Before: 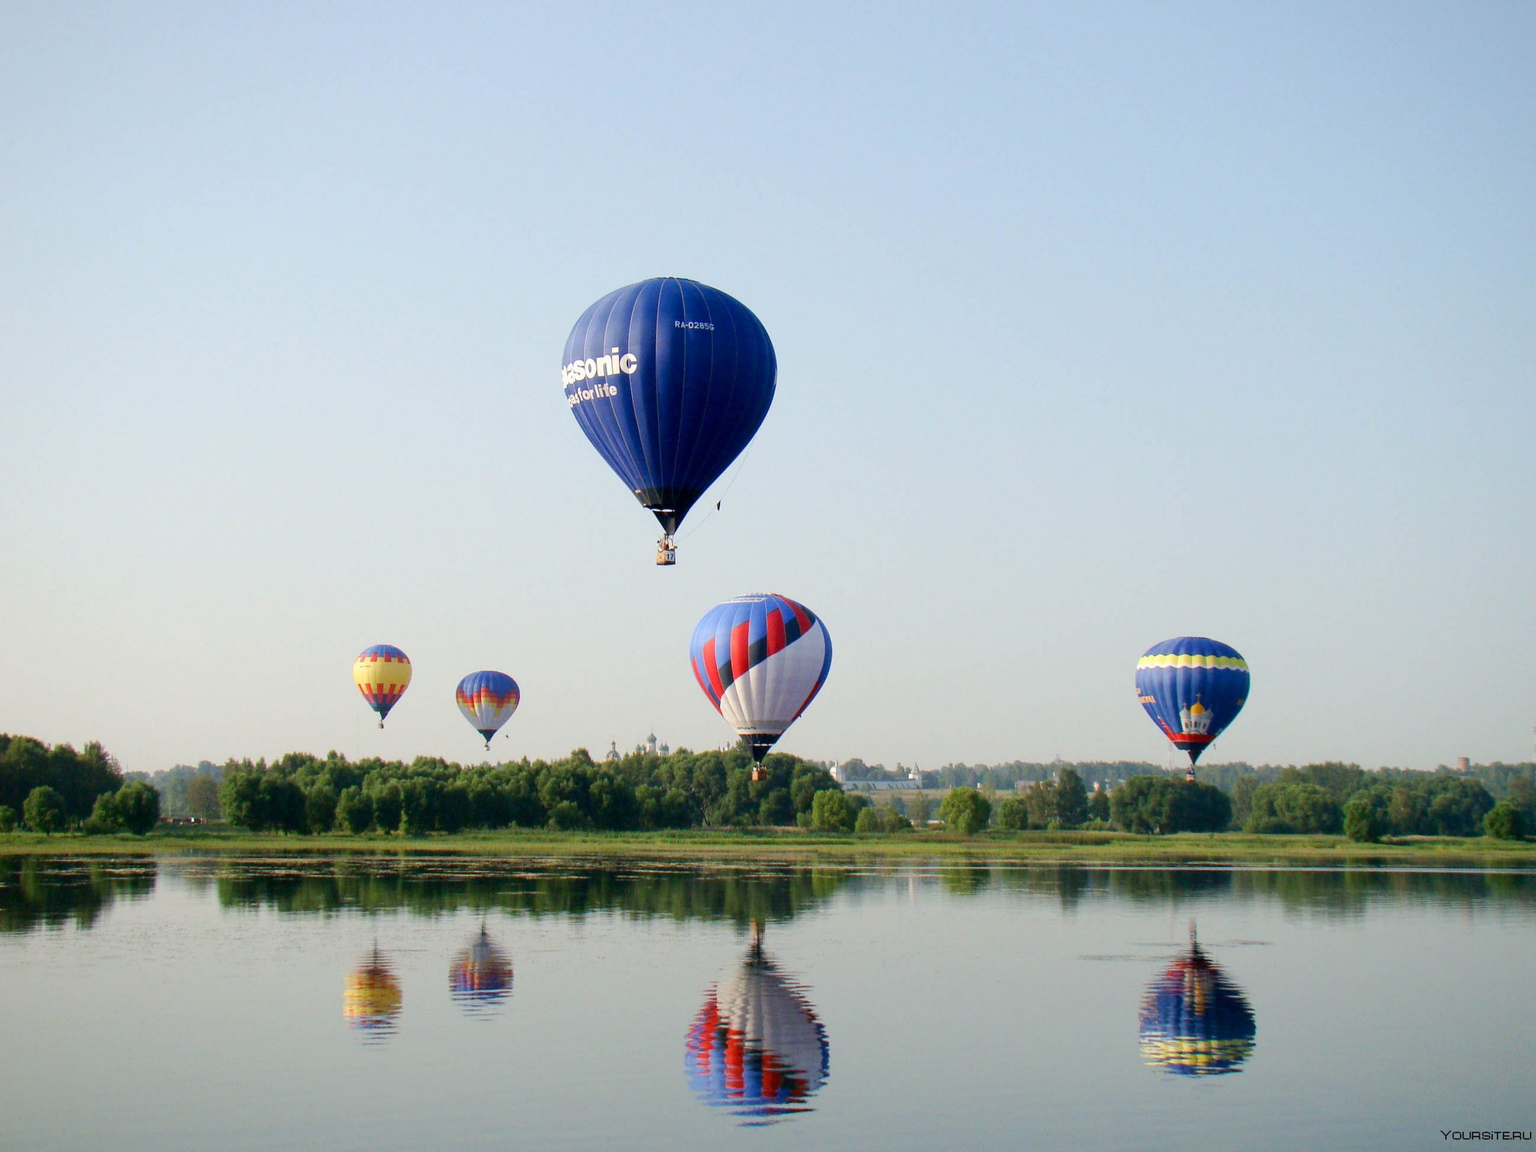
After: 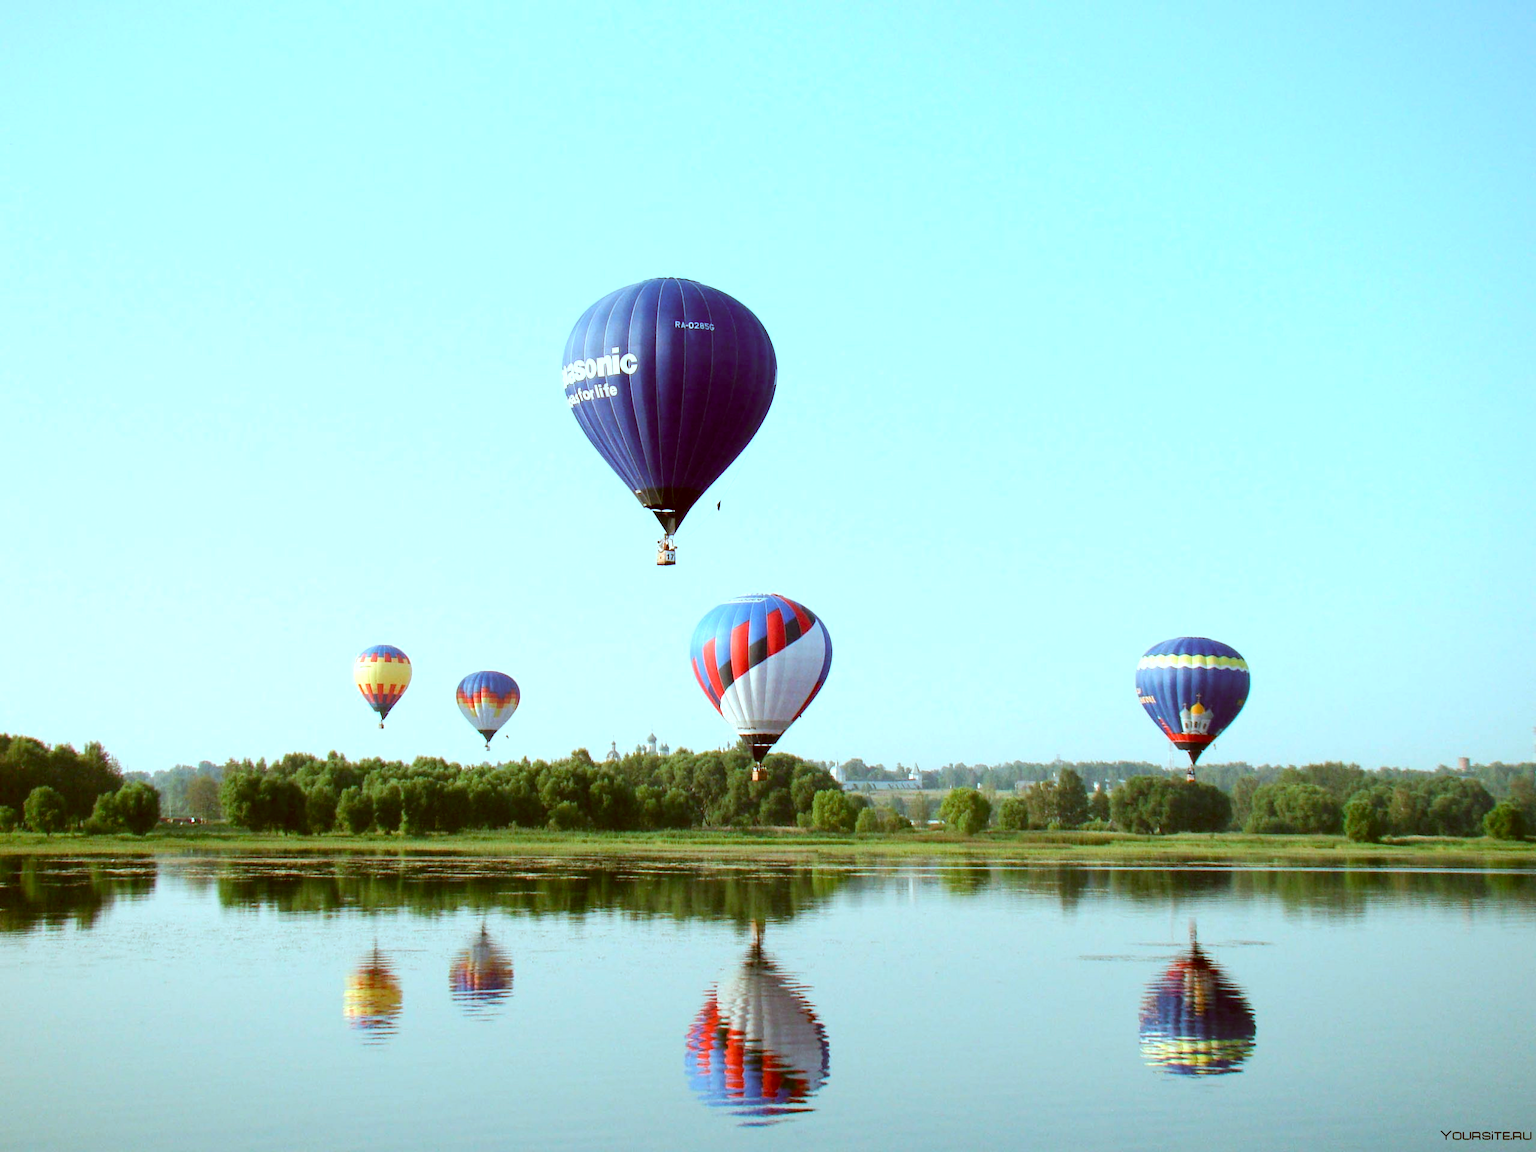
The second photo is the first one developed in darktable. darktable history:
exposure: exposure 0.566 EV, compensate highlight preservation false
color correction: highlights a* -14.62, highlights b* -16.22, shadows a* 10.12, shadows b* 29.4
